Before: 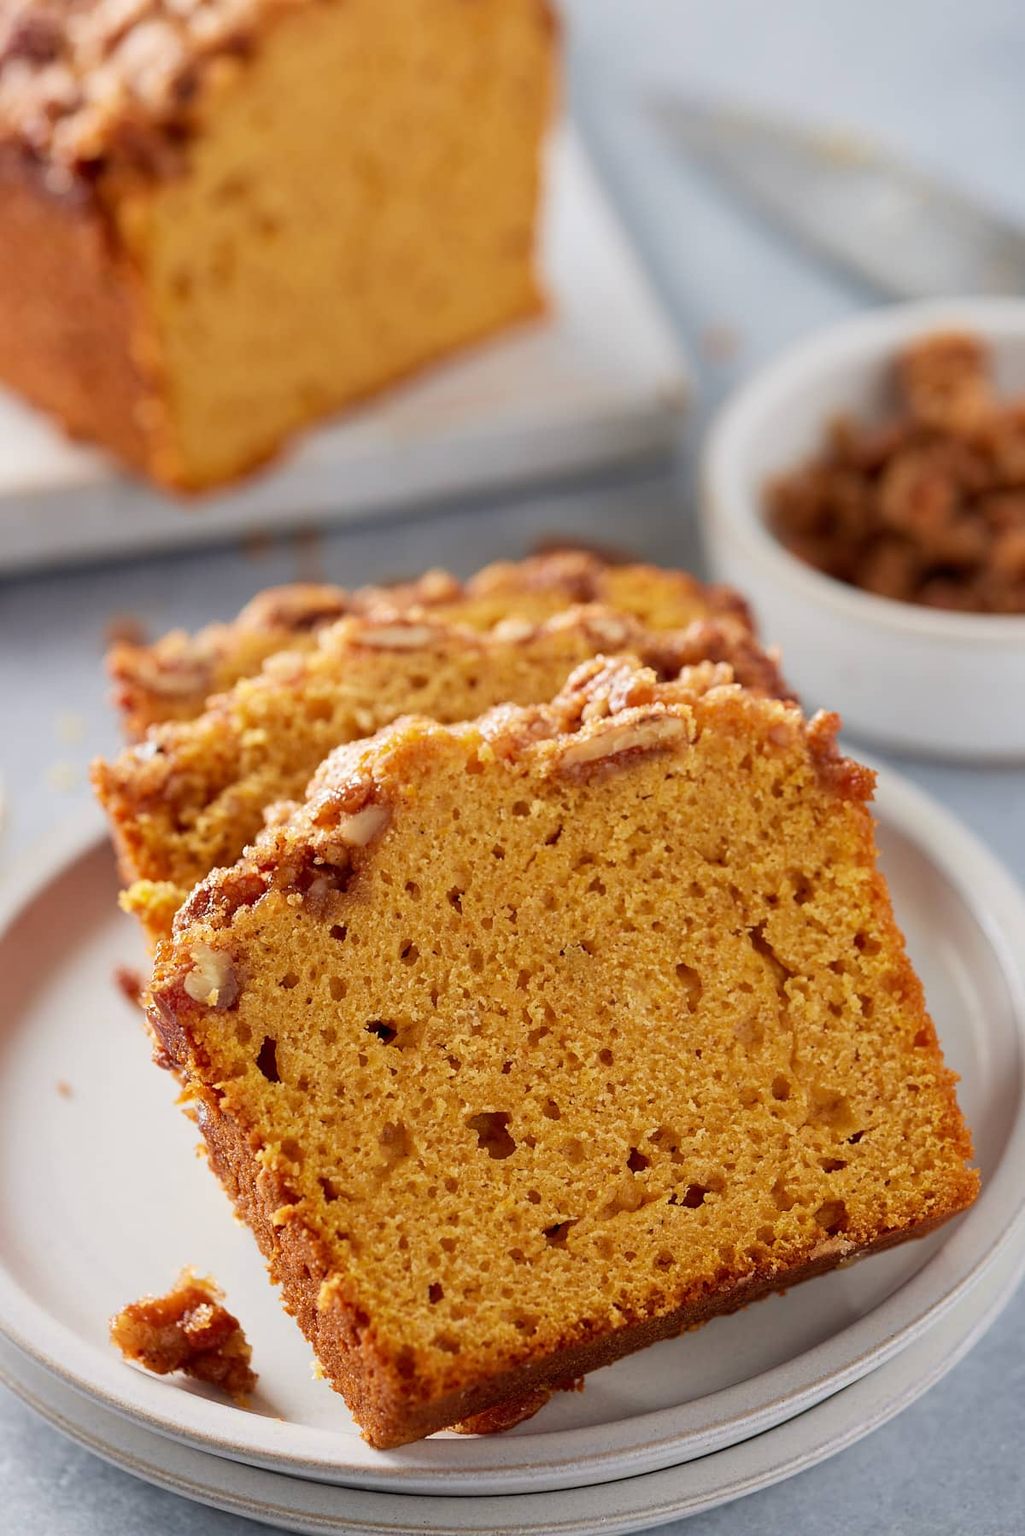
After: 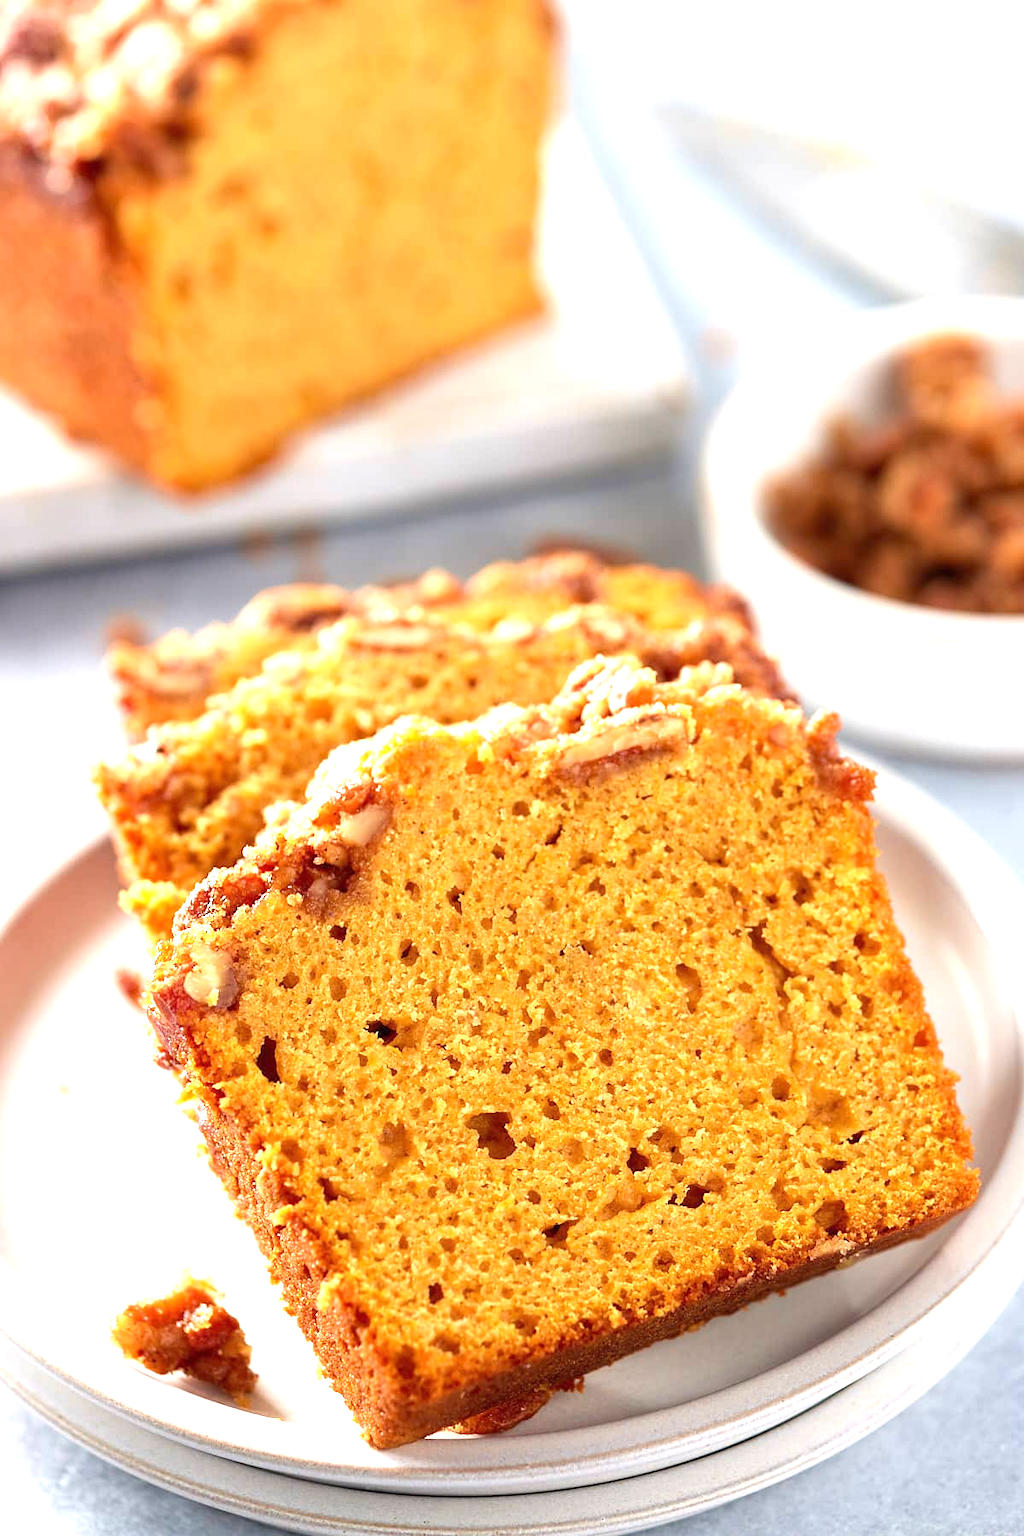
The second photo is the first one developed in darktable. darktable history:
tone equalizer: smoothing diameter 2.22%, edges refinement/feathering 18.7, mask exposure compensation -1.57 EV, filter diffusion 5
exposure: black level correction 0, exposure 1.199 EV, compensate exposure bias true, compensate highlight preservation false
